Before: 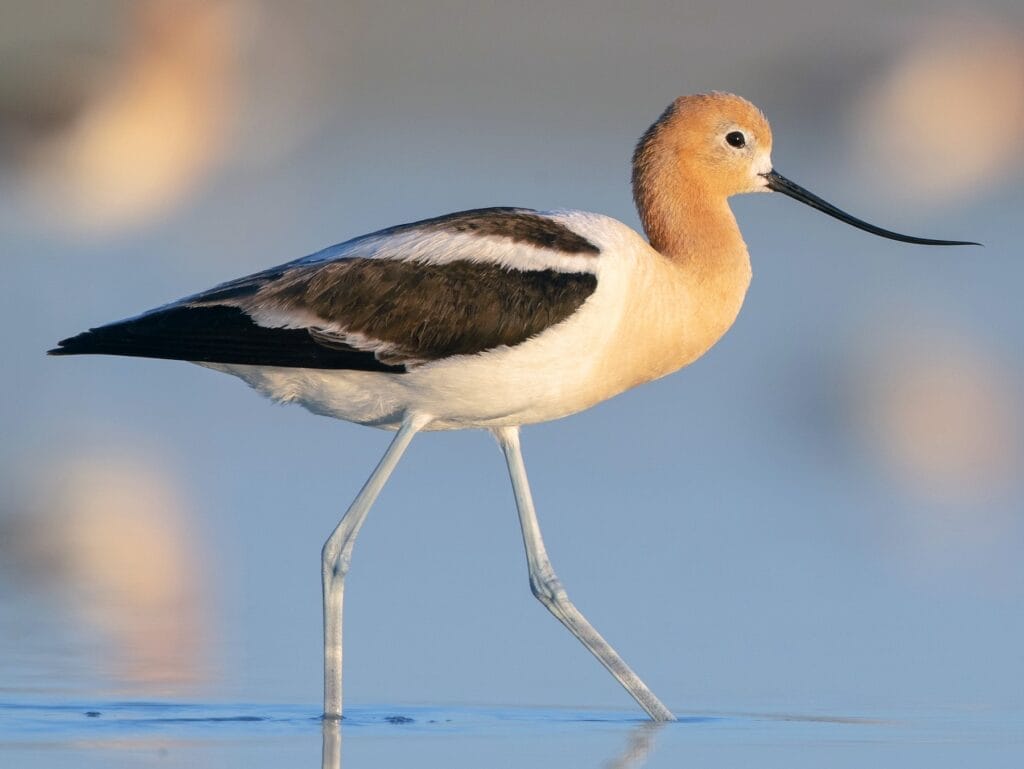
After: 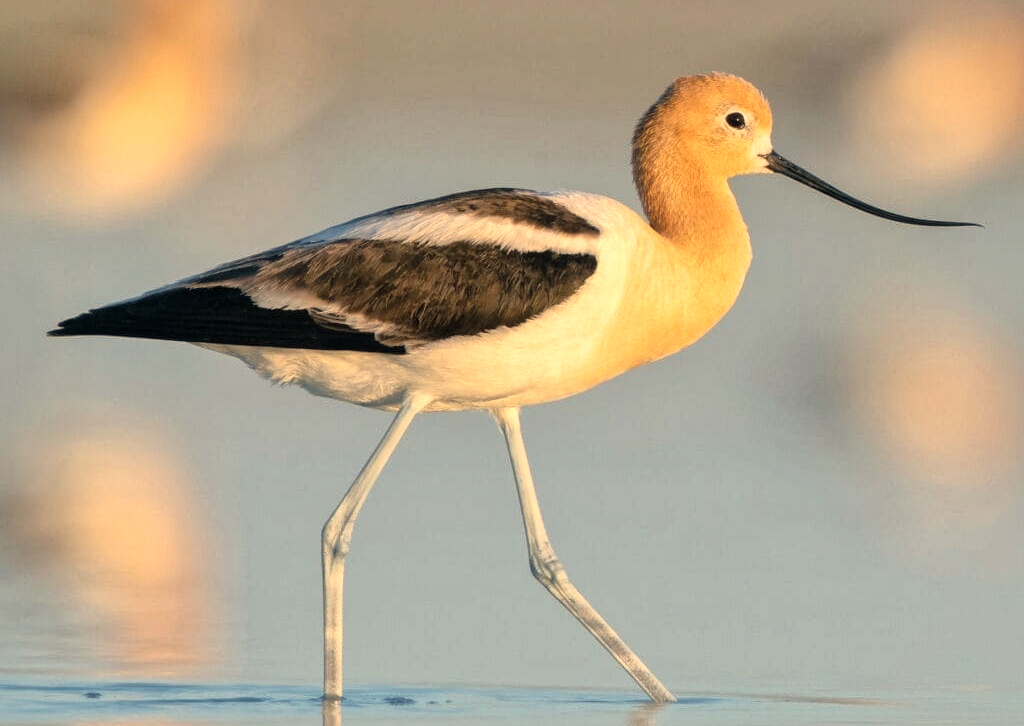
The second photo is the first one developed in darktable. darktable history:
crop and rotate: top 2.479%, bottom 3.018%
white balance: red 1.138, green 0.996, blue 0.812
global tonemap: drago (1, 100), detail 1
color balance rgb: perceptual saturation grading › global saturation 25%, global vibrance 20%
exposure: exposure -0.582 EV, compensate highlight preservation false
color contrast: green-magenta contrast 0.84, blue-yellow contrast 0.86
